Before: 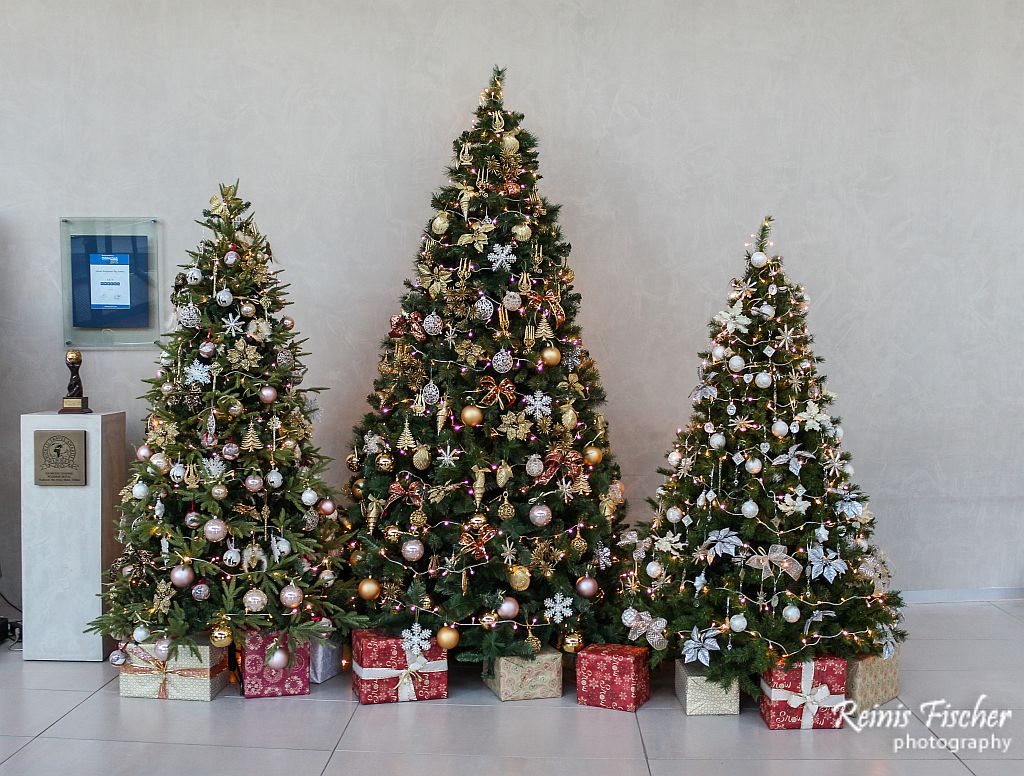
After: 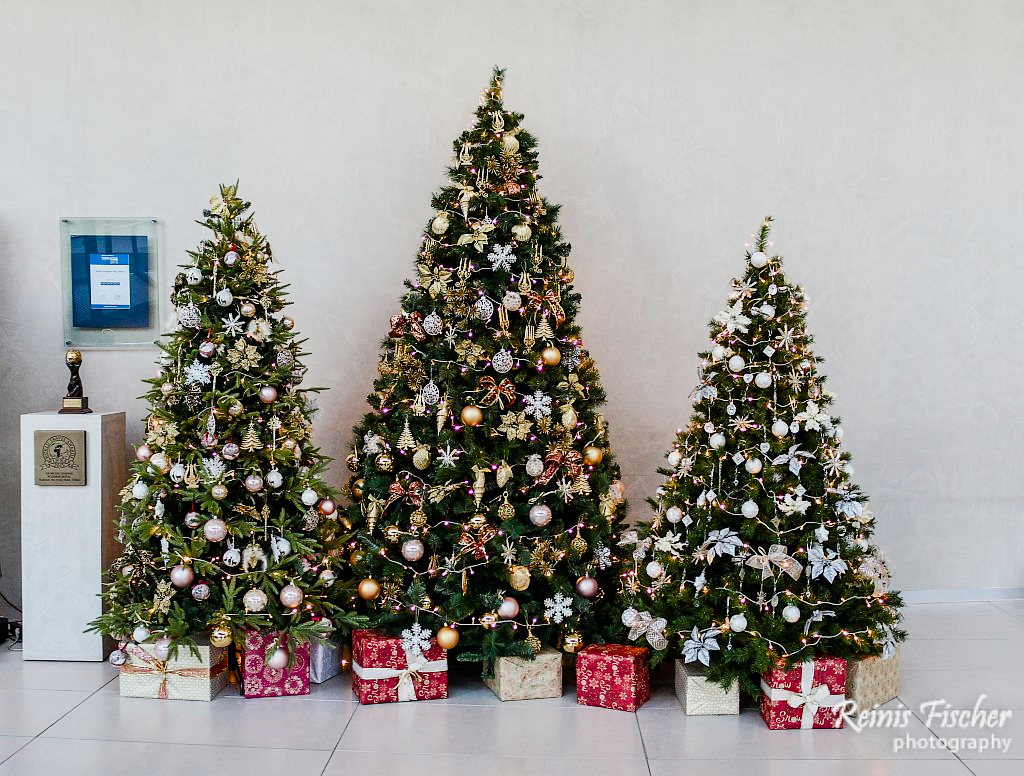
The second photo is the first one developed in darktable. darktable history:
color balance rgb: perceptual saturation grading › highlights -29.58%, perceptual saturation grading › mid-tones 29.47%, perceptual saturation grading › shadows 59.73%, perceptual brilliance grading › global brilliance -17.79%, perceptual brilliance grading › highlights 28.73%, global vibrance 15.44%
filmic rgb: black relative exposure -7.65 EV, white relative exposure 4.56 EV, hardness 3.61
exposure: black level correction 0, exposure 0.5 EV, compensate highlight preservation false
